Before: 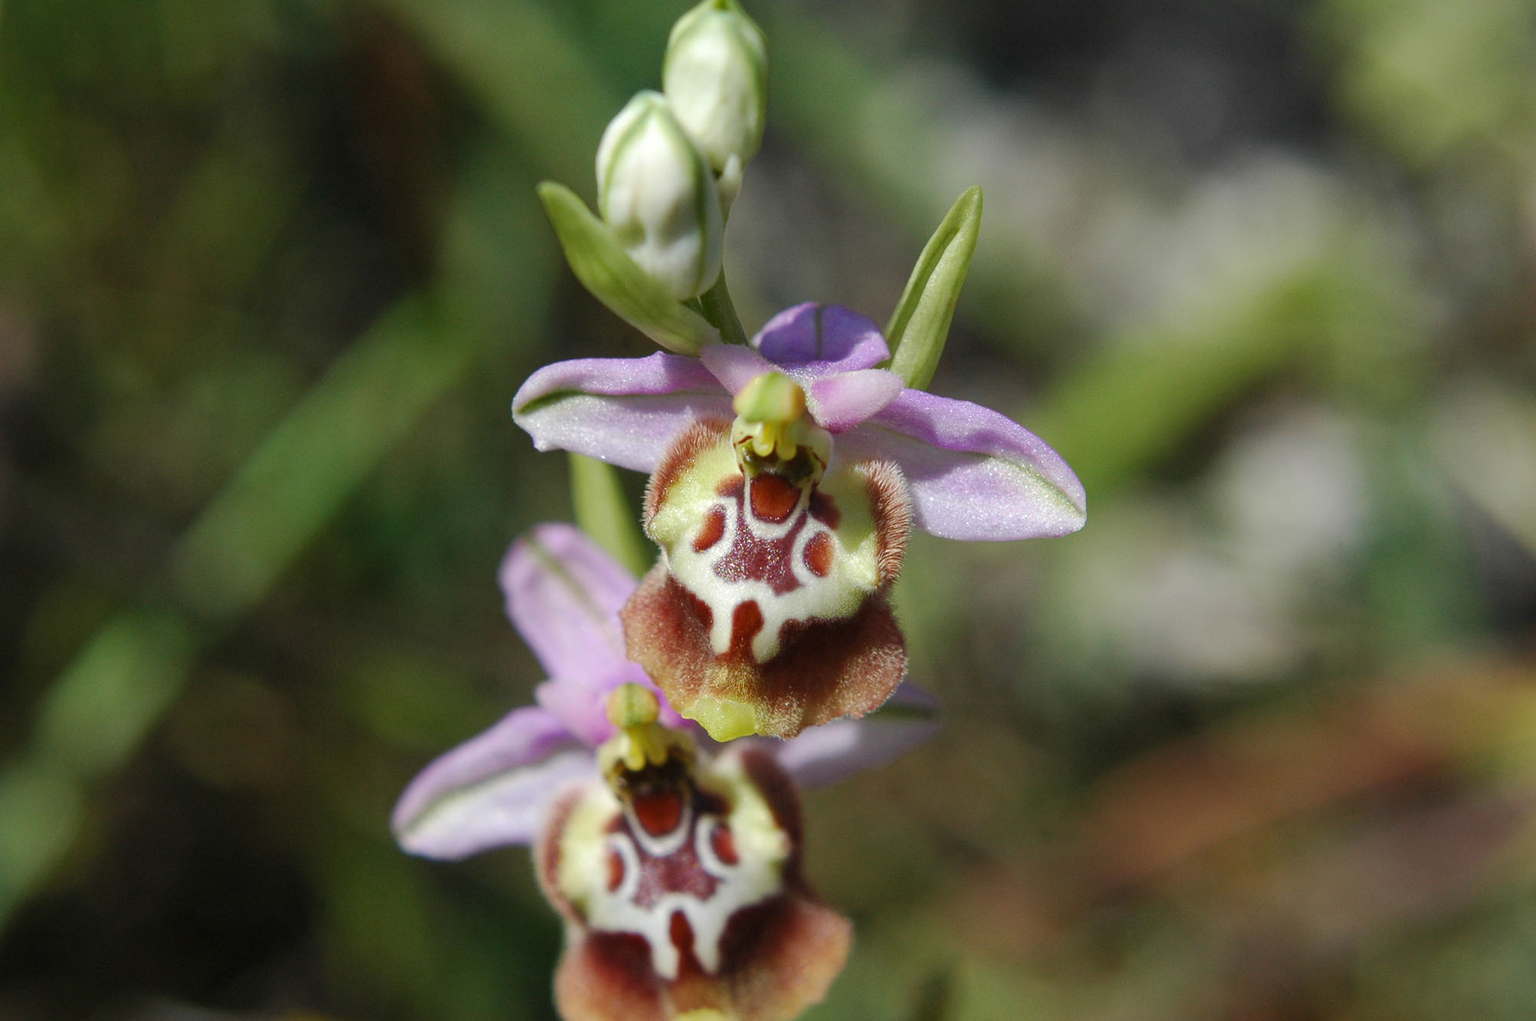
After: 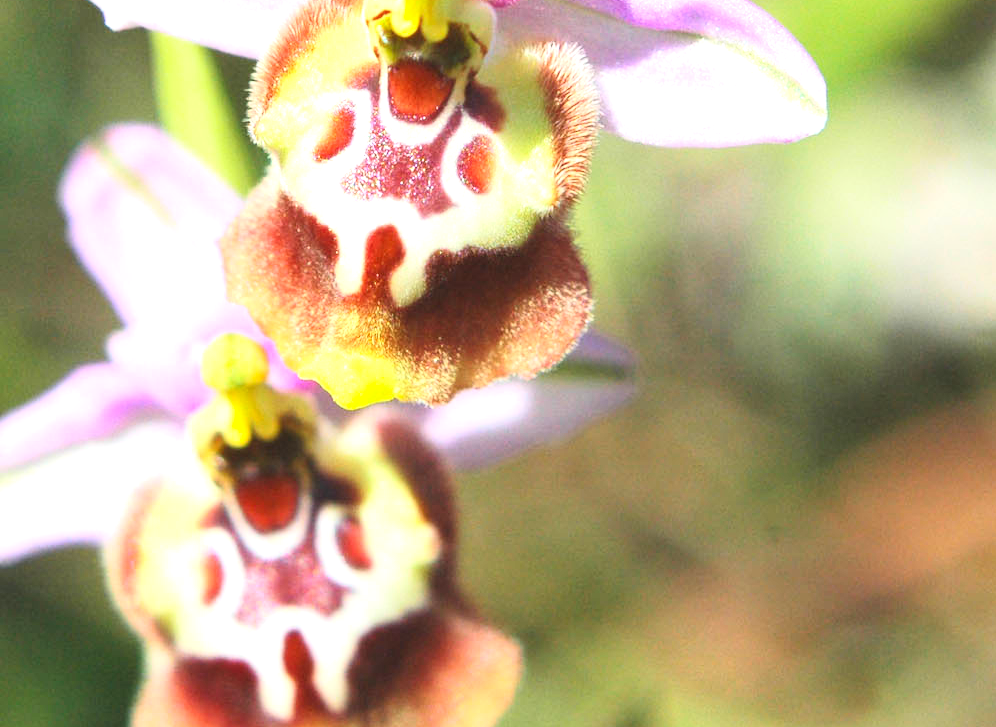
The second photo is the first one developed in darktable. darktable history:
contrast brightness saturation: contrast 0.205, brightness 0.169, saturation 0.224
crop: left 29.559%, top 41.945%, right 20.759%, bottom 3.481%
exposure: black level correction -0.002, exposure 1.355 EV, compensate exposure bias true, compensate highlight preservation false
